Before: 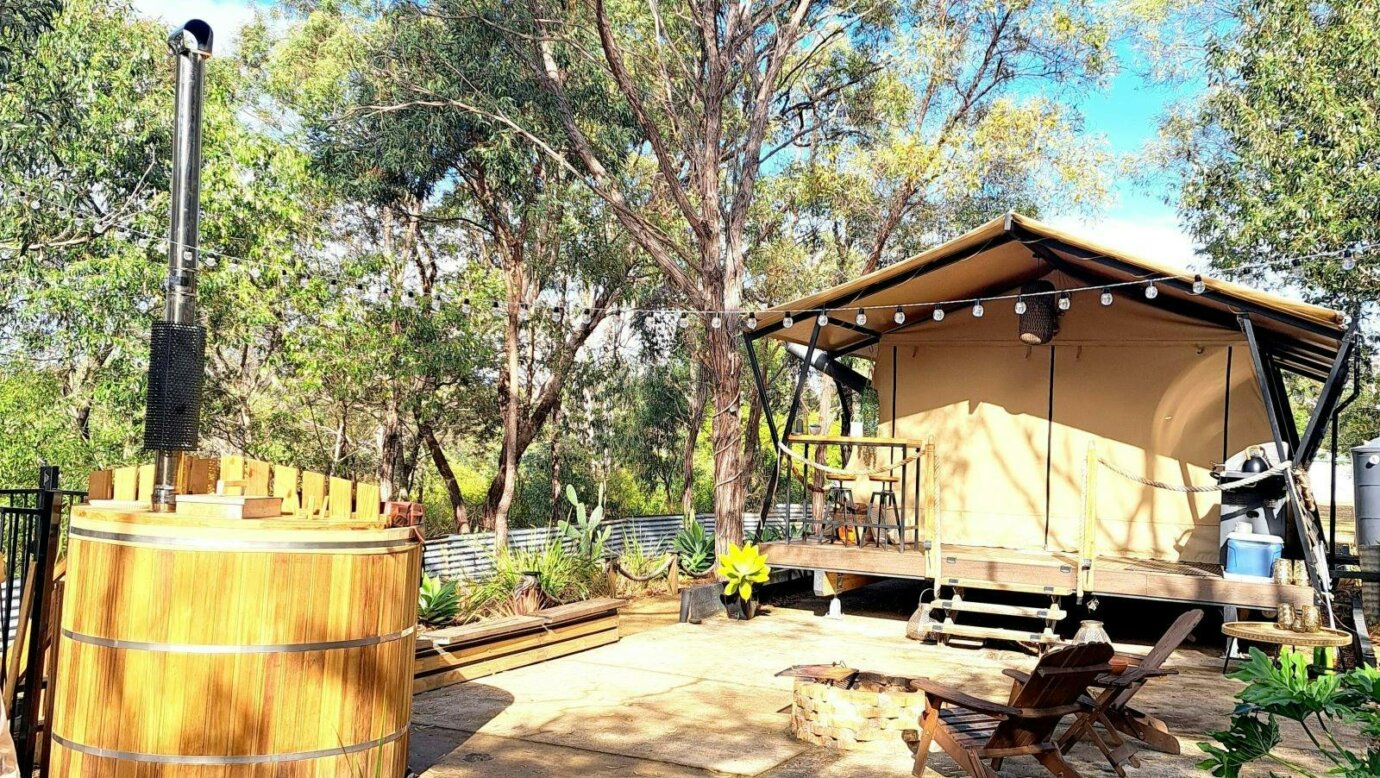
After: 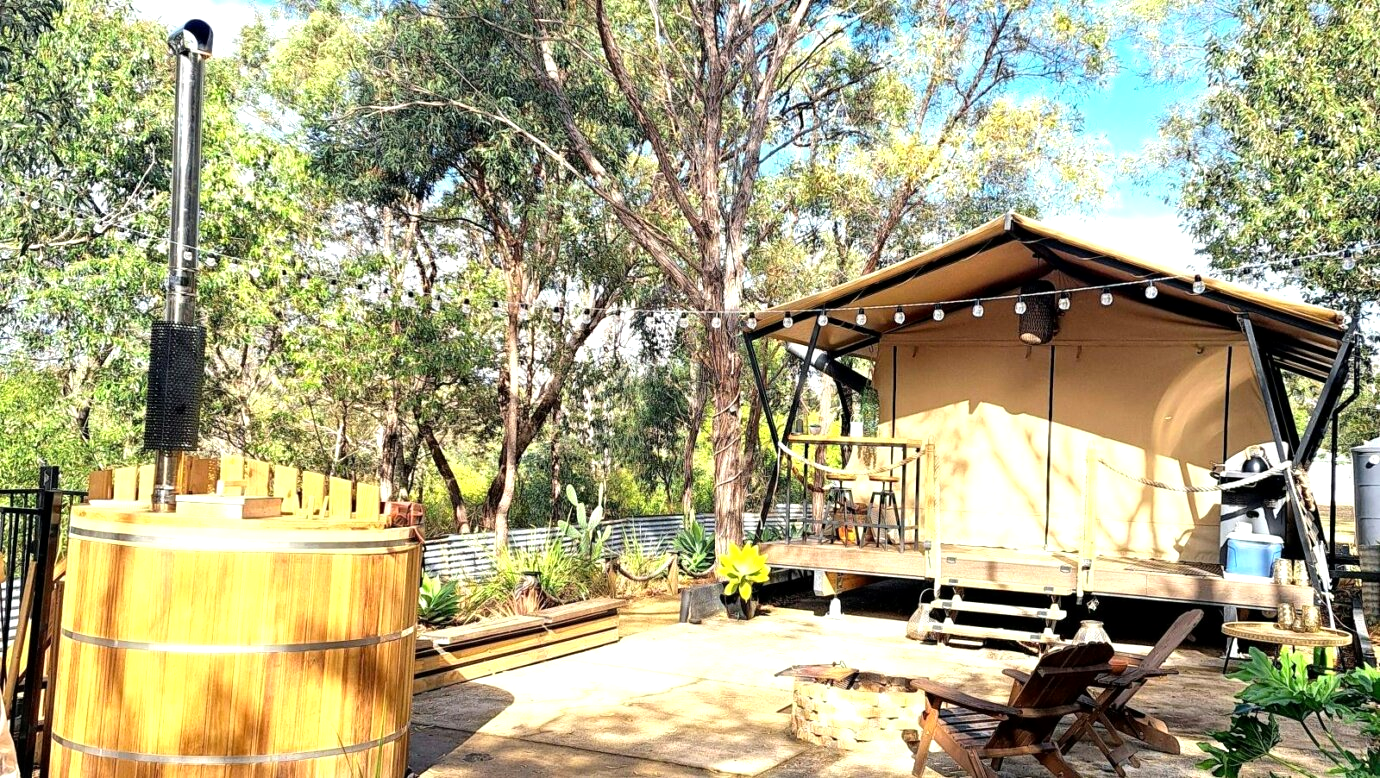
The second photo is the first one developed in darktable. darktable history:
local contrast: mode bilateral grid, contrast 21, coarseness 50, detail 120%, midtone range 0.2
tone equalizer: -8 EV -0.427 EV, -7 EV -0.406 EV, -6 EV -0.347 EV, -5 EV -0.228 EV, -3 EV 0.193 EV, -2 EV 0.331 EV, -1 EV 0.396 EV, +0 EV 0.39 EV
